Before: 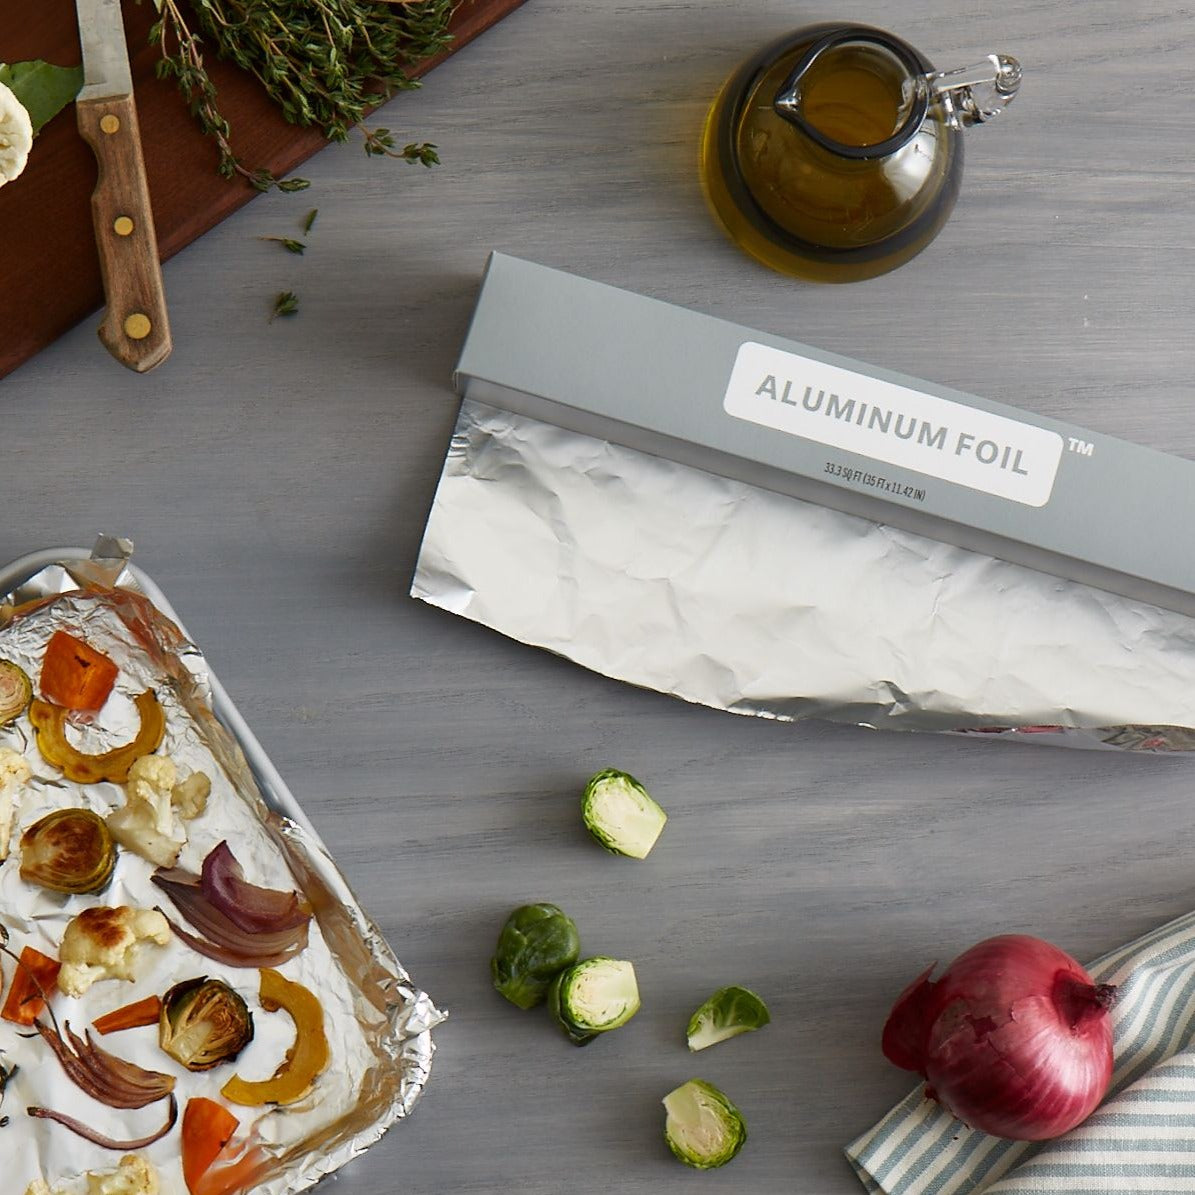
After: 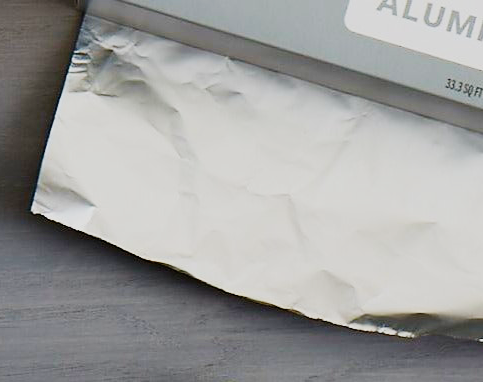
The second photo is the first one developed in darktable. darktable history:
color balance rgb: perceptual saturation grading › global saturation 40%, global vibrance 15%
crop: left 31.751%, top 32.172%, right 27.8%, bottom 35.83%
sigmoid: contrast 1.7, skew -0.2, preserve hue 0%, red attenuation 0.1, red rotation 0.035, green attenuation 0.1, green rotation -0.017, blue attenuation 0.15, blue rotation -0.052, base primaries Rec2020
